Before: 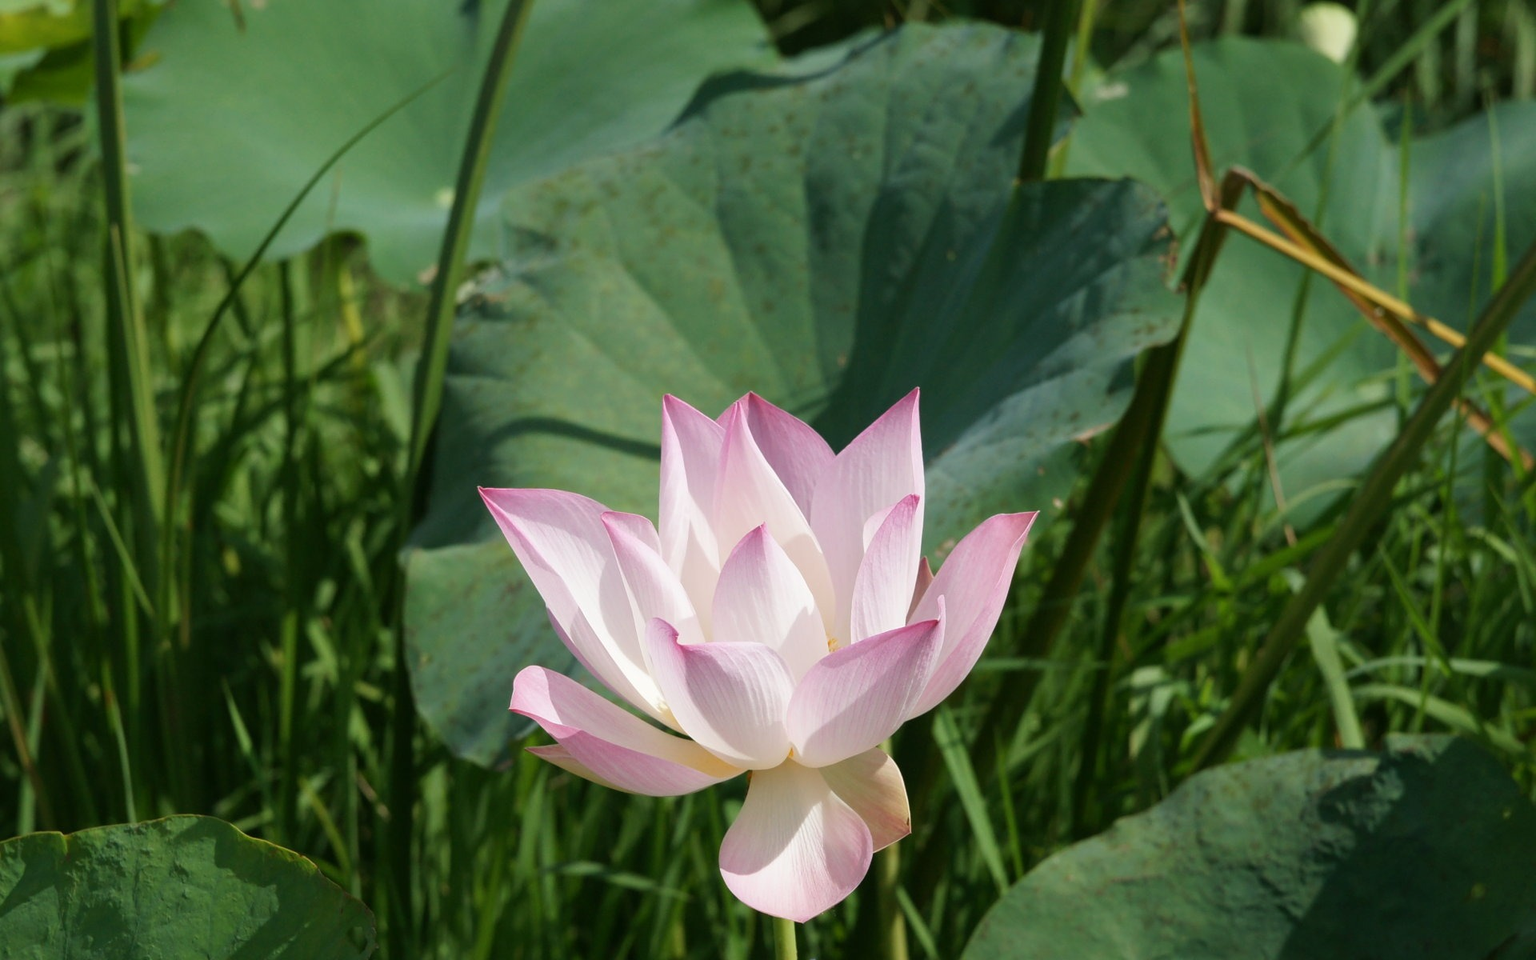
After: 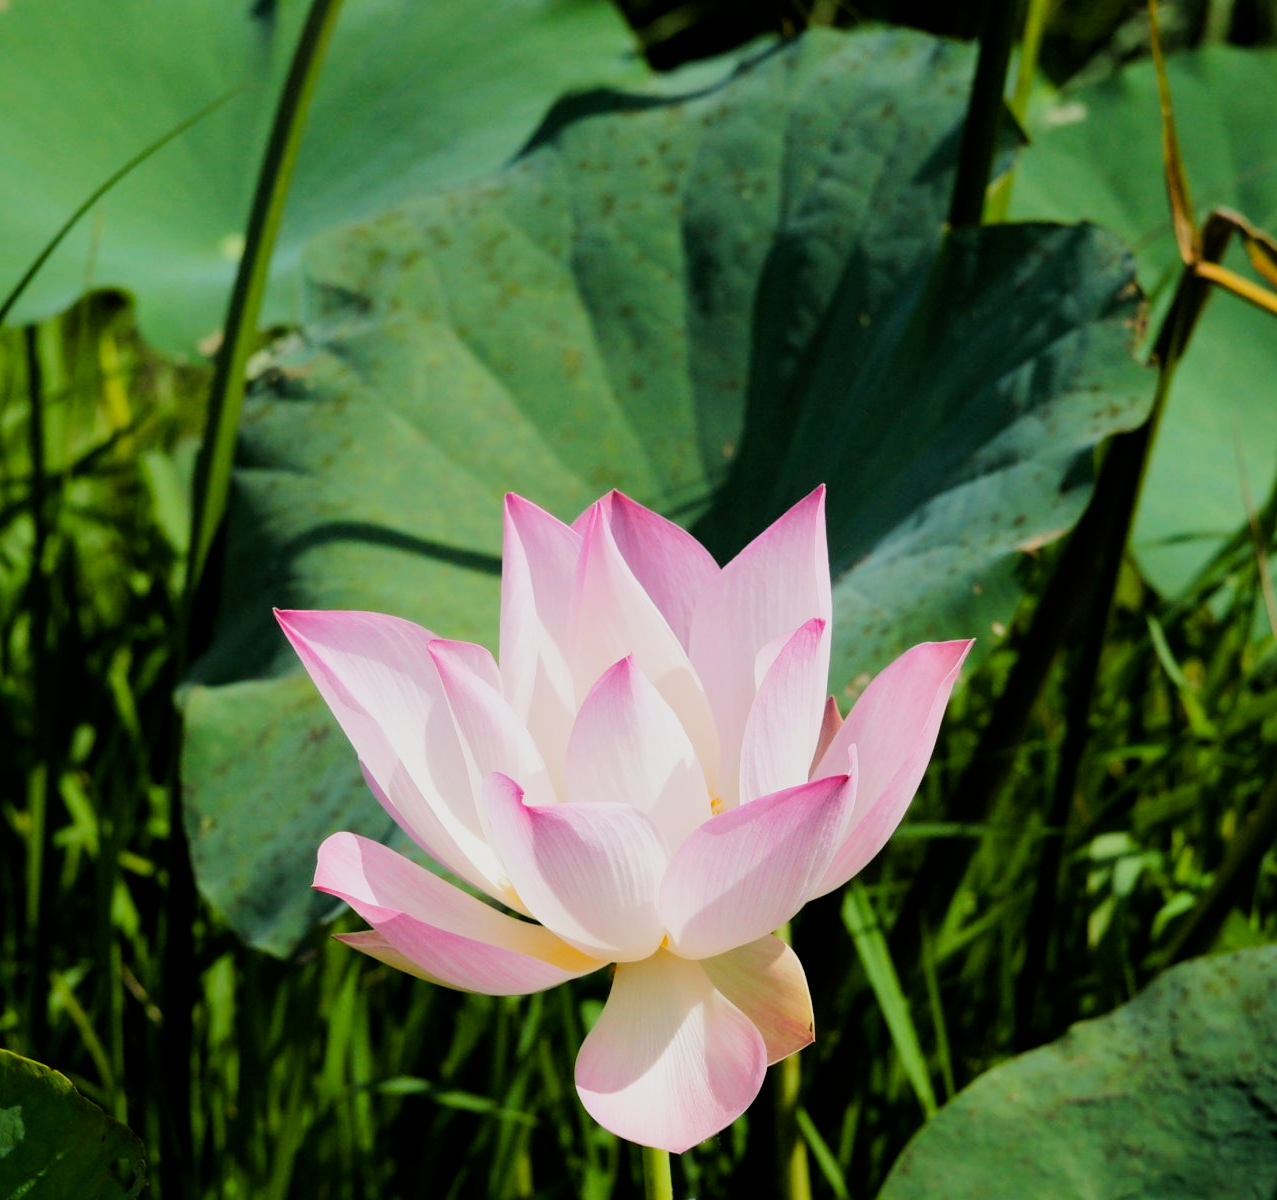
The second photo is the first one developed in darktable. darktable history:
crop: left 16.899%, right 16.556%
white balance: emerald 1
filmic rgb: black relative exposure -5 EV, hardness 2.88, contrast 1.4, highlights saturation mix -30%
color balance rgb: perceptual saturation grading › global saturation 25%, perceptual brilliance grading › mid-tones 10%, perceptual brilliance grading › shadows 15%, global vibrance 20%
